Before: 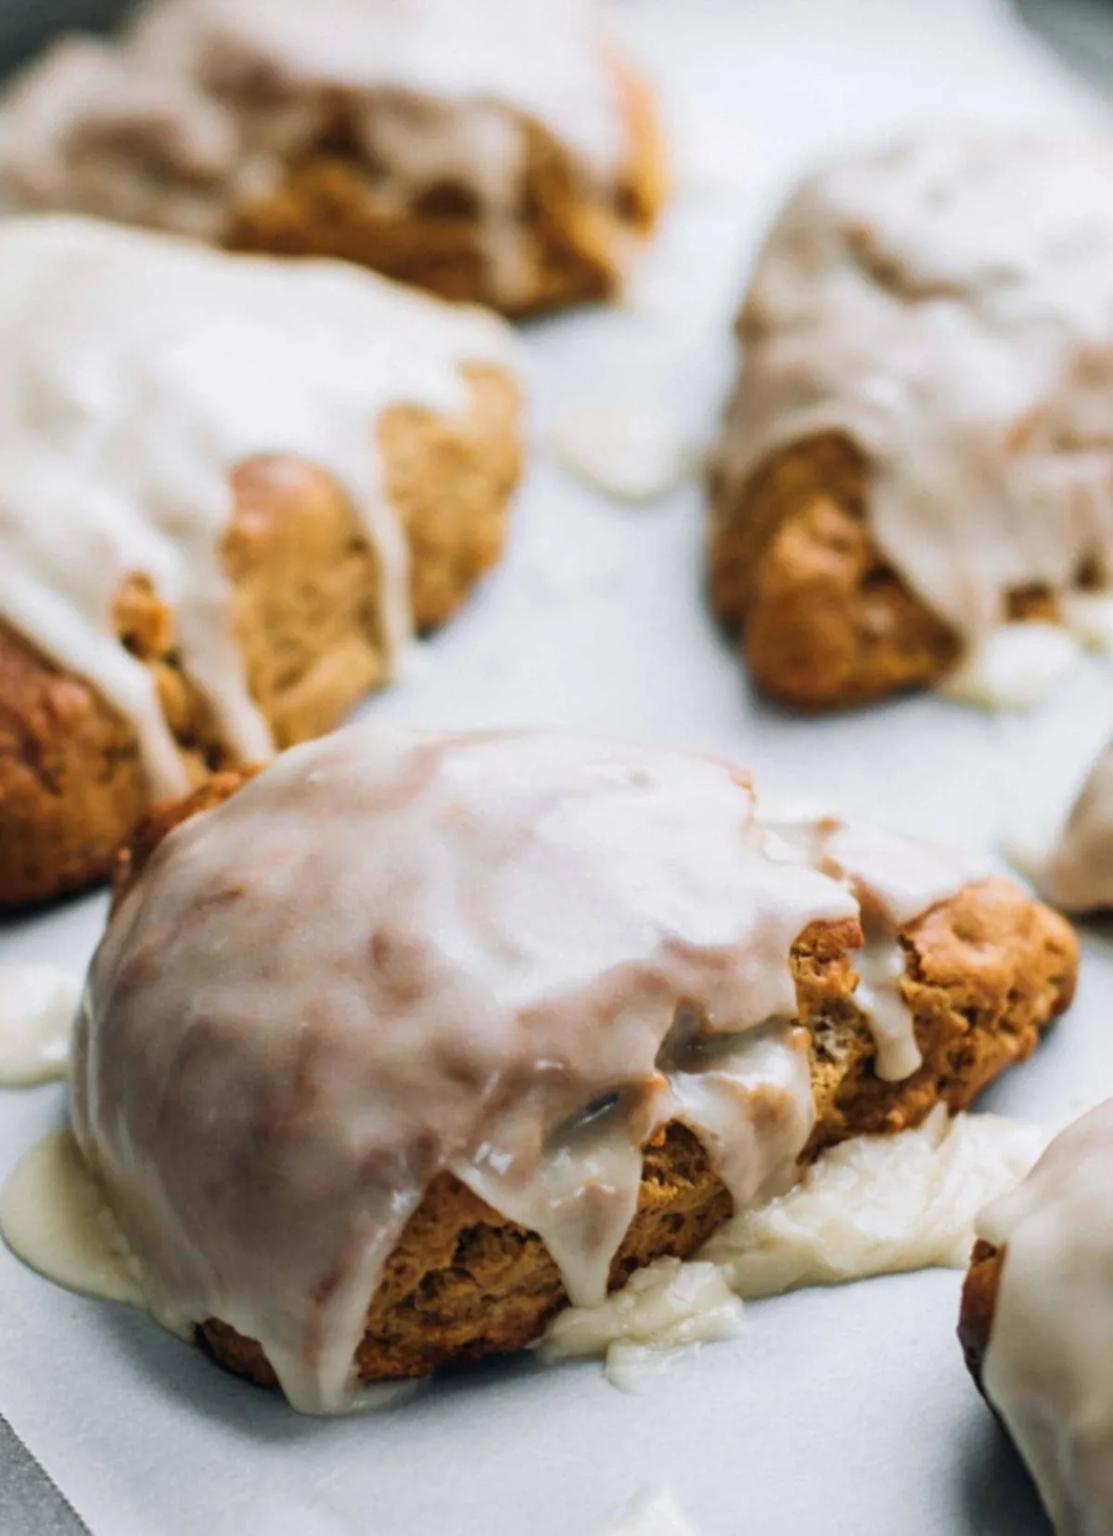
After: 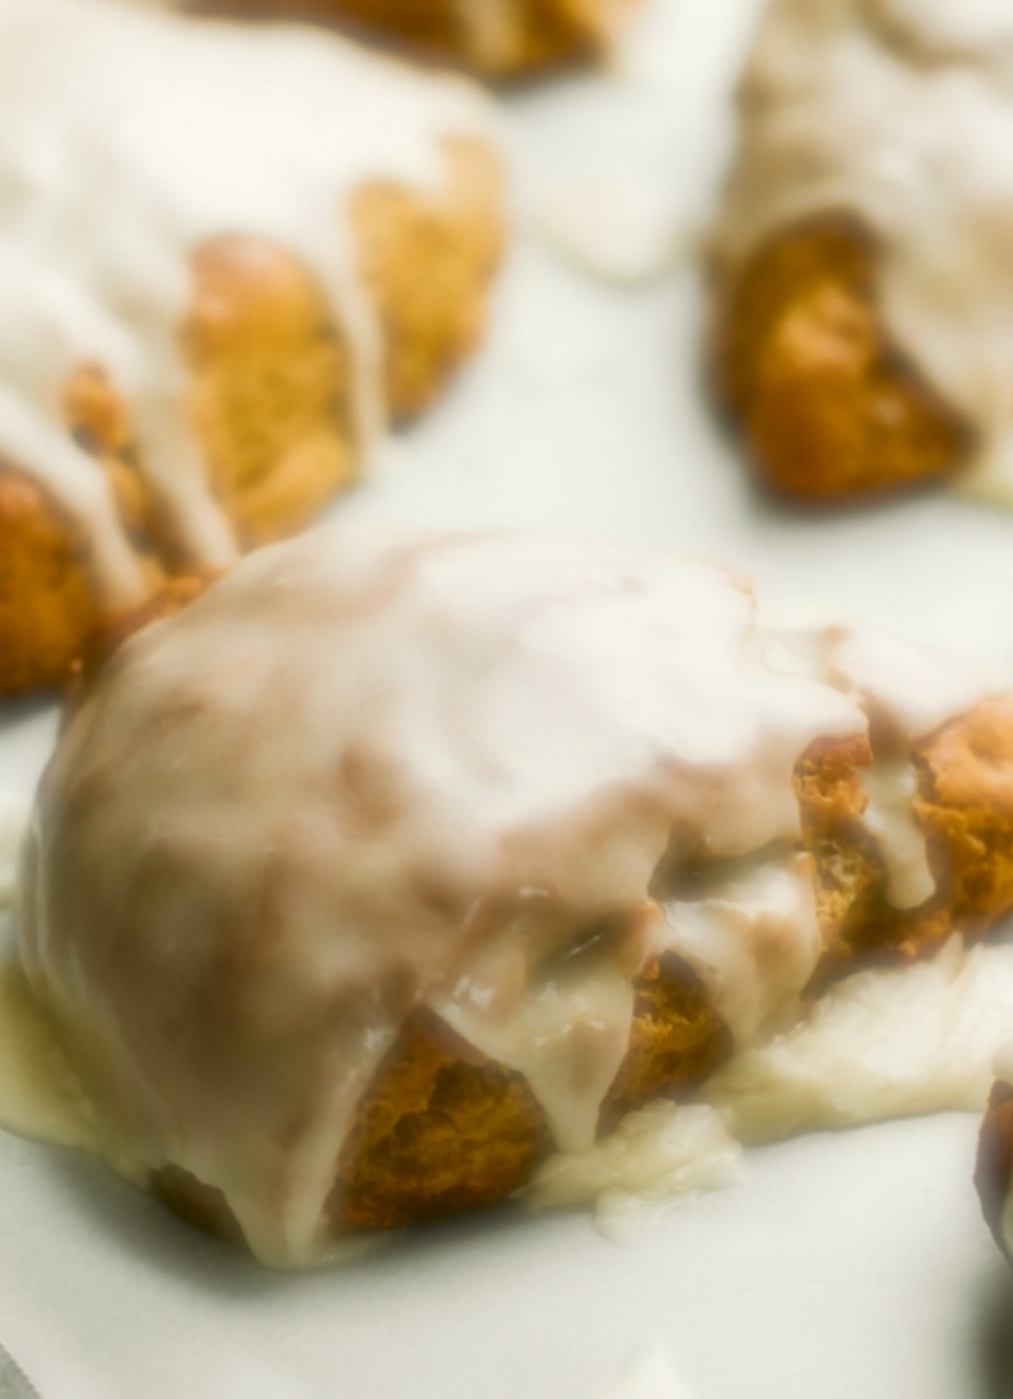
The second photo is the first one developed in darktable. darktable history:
soften: on, module defaults
crop and rotate: left 4.842%, top 15.51%, right 10.668%
color correction: highlights a* -1.43, highlights b* 10.12, shadows a* 0.395, shadows b* 19.35
